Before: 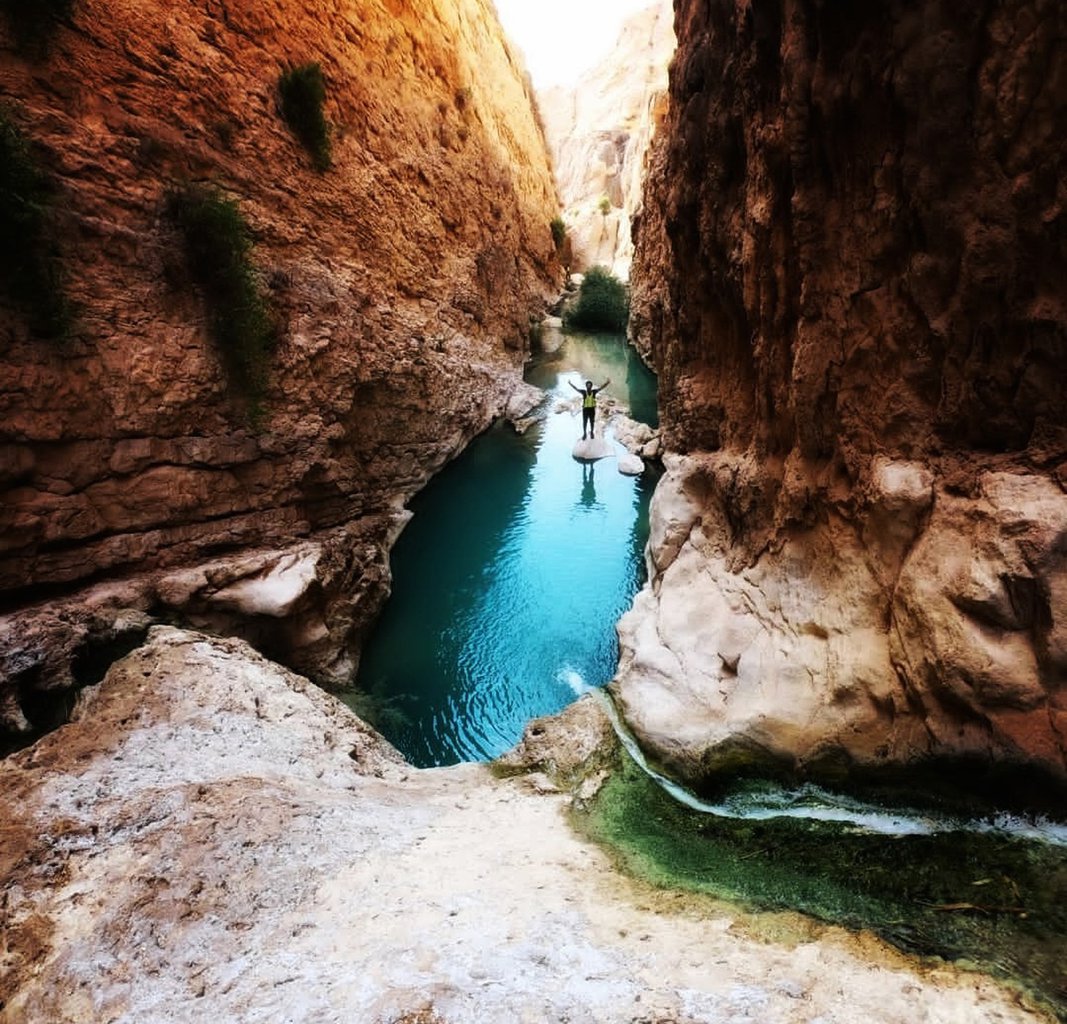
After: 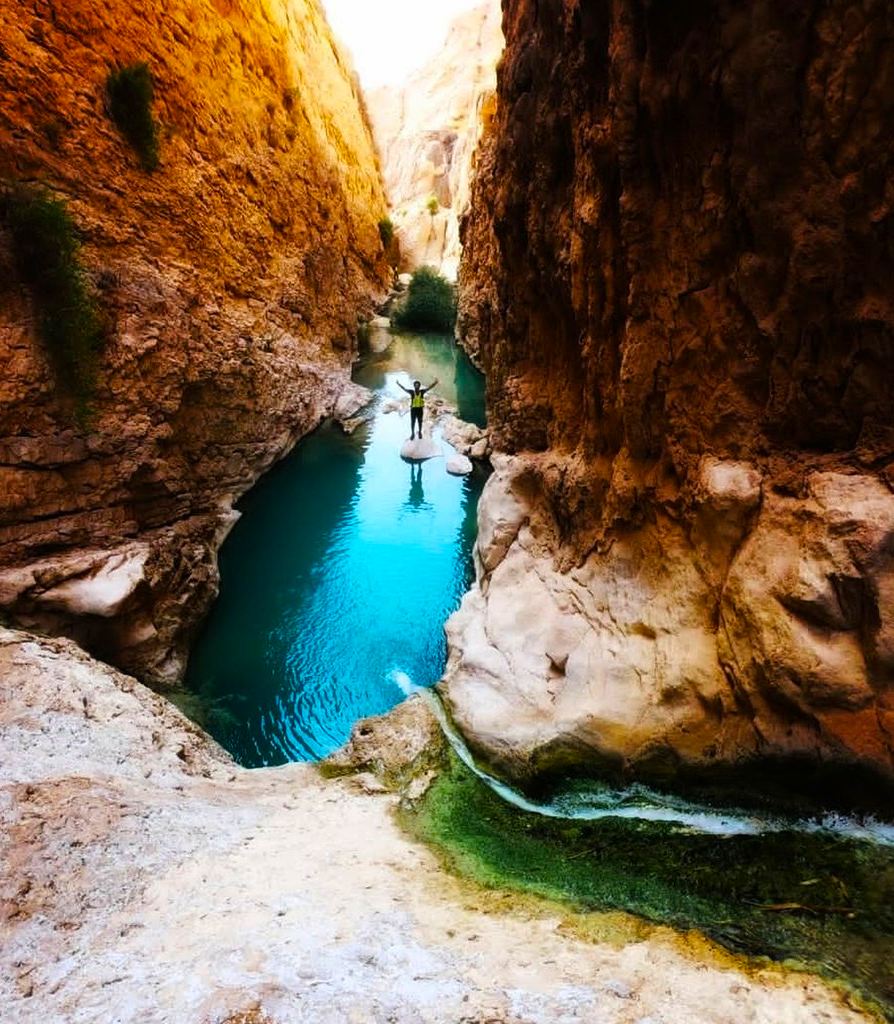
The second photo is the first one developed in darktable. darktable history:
crop: left 16.145%
color balance rgb: linear chroma grading › global chroma 15%, perceptual saturation grading › global saturation 30%
